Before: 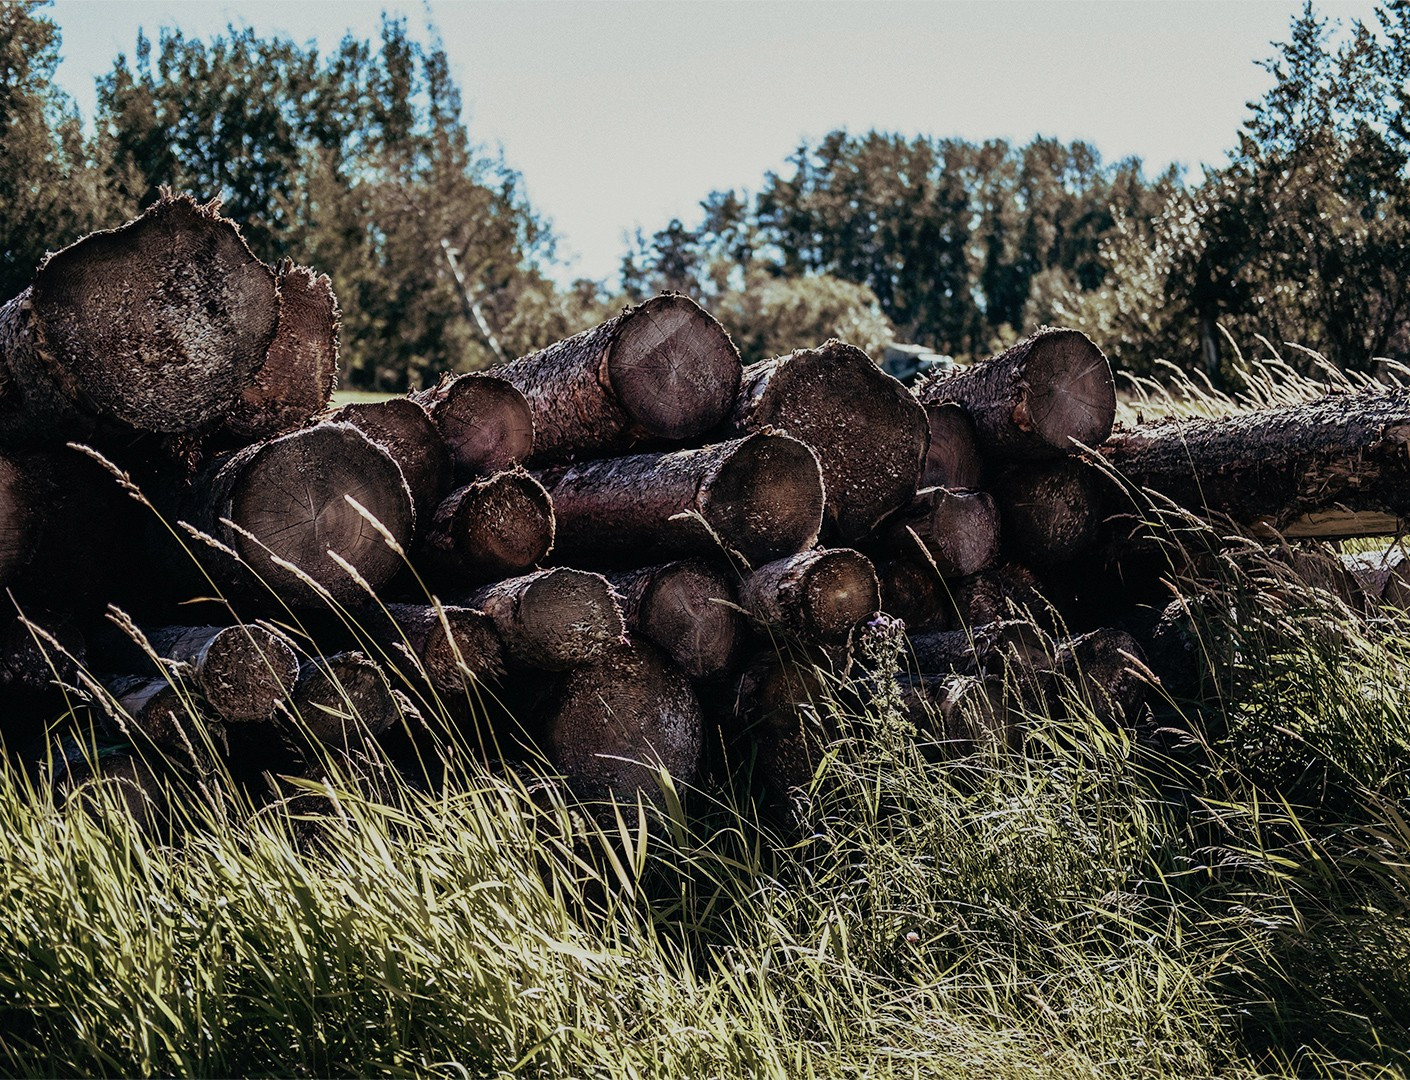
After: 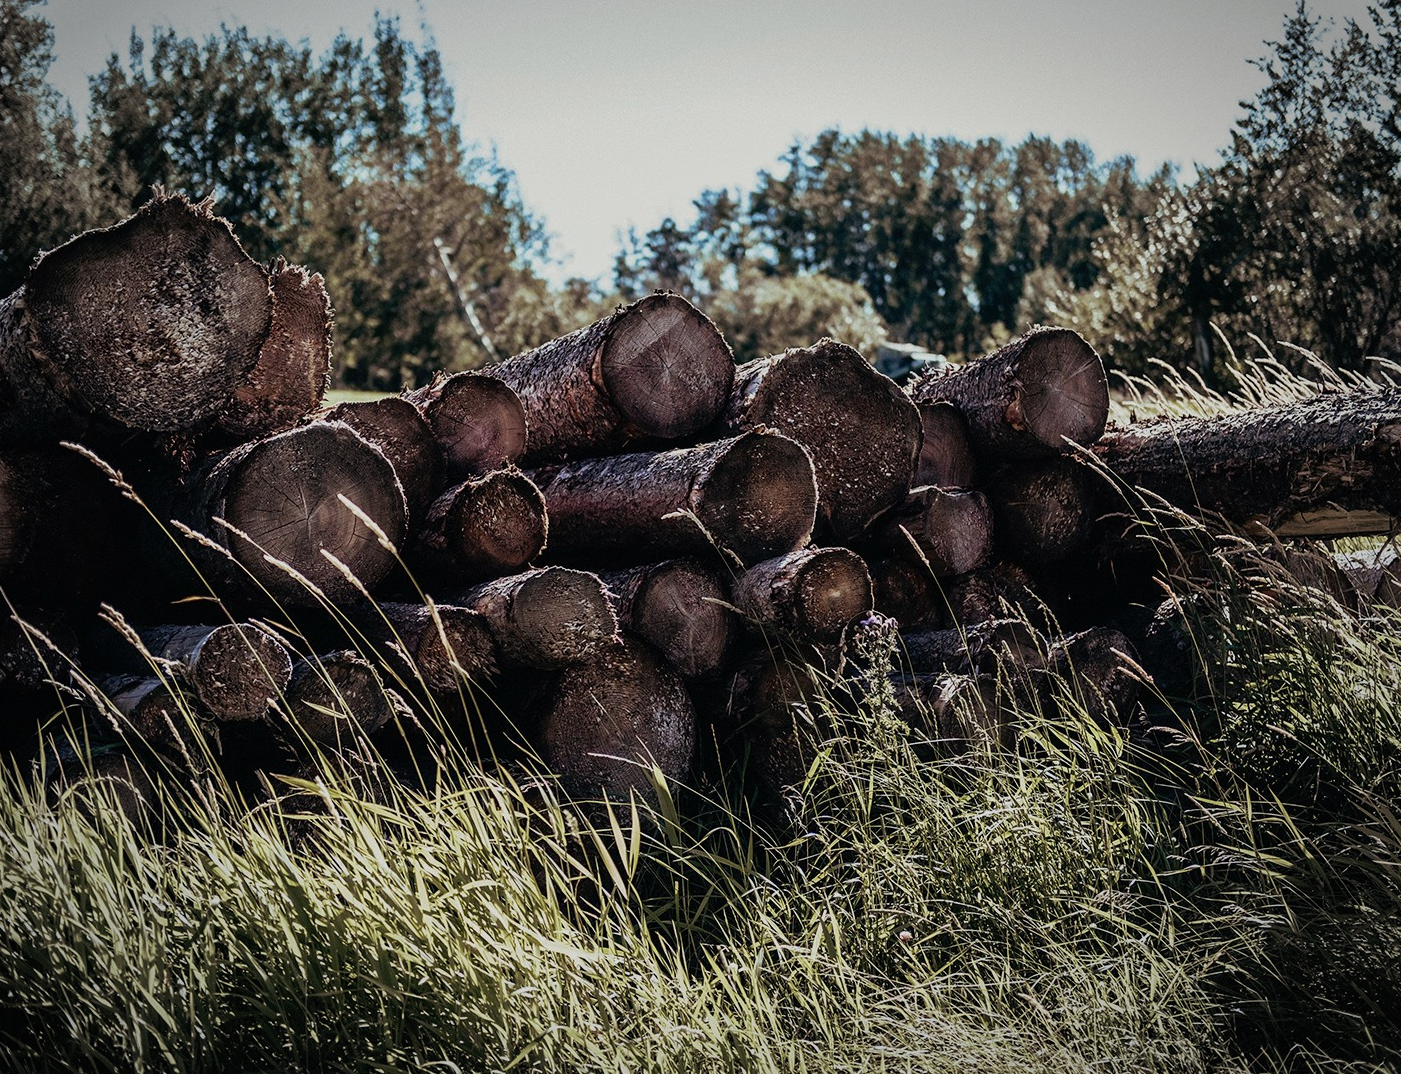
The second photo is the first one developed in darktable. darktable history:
crop and rotate: left 0.614%, top 0.179%, bottom 0.309%
vignetting: automatic ratio true
